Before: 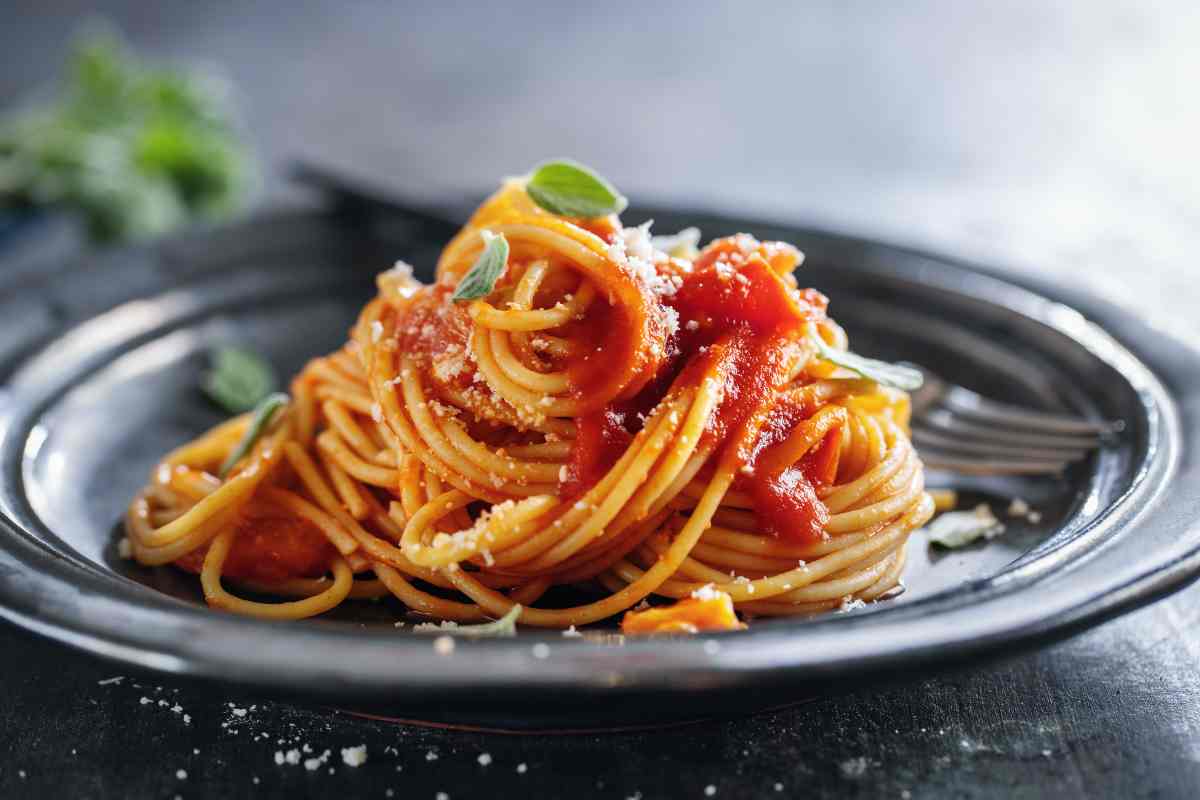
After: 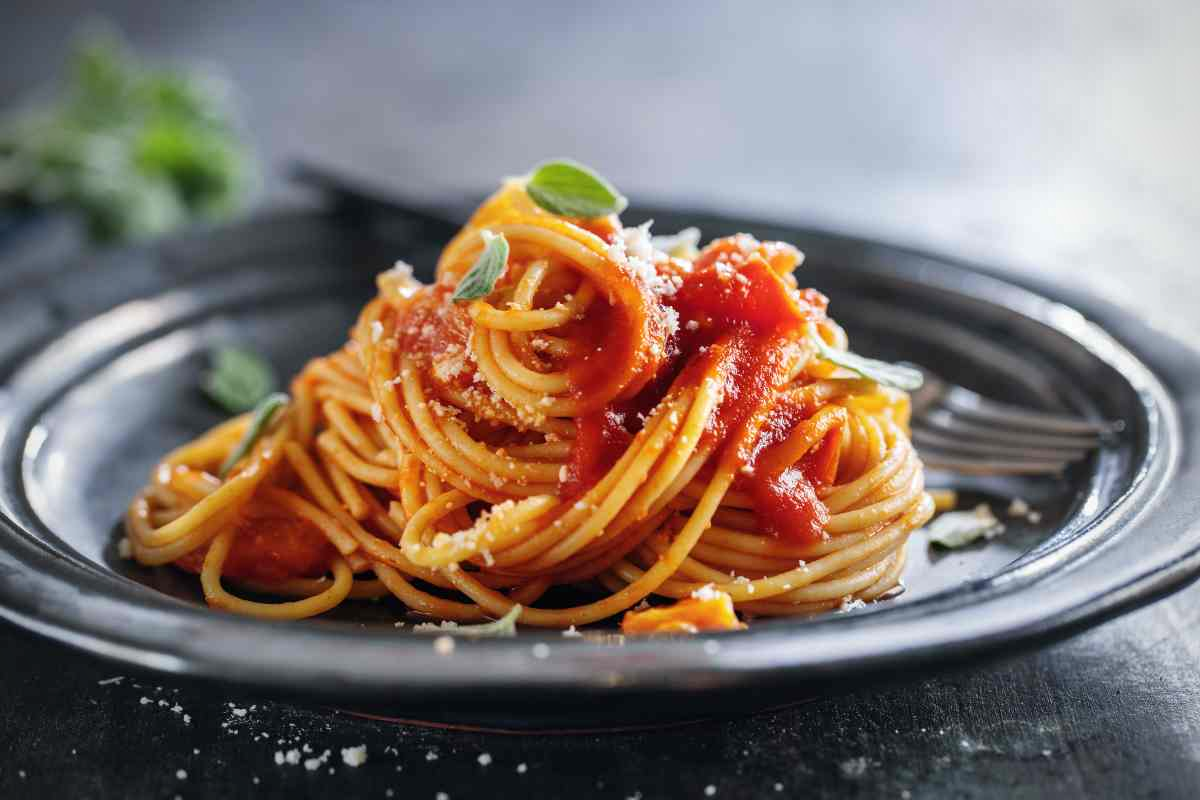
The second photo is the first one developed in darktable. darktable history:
vignetting: fall-off radius 61.07%
